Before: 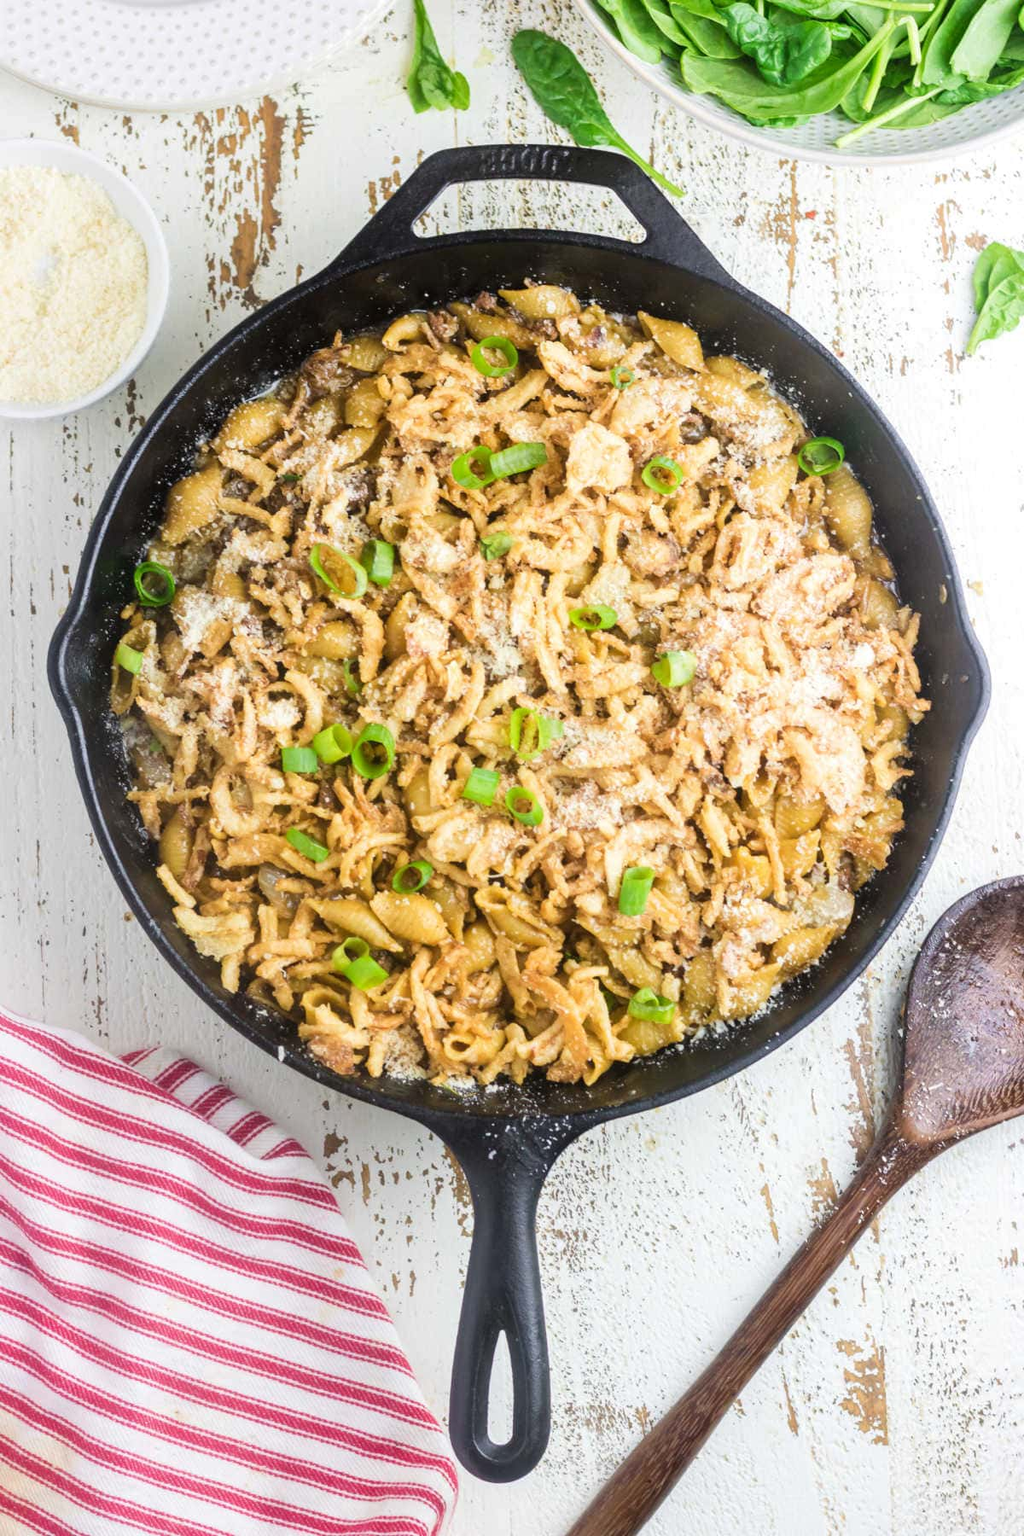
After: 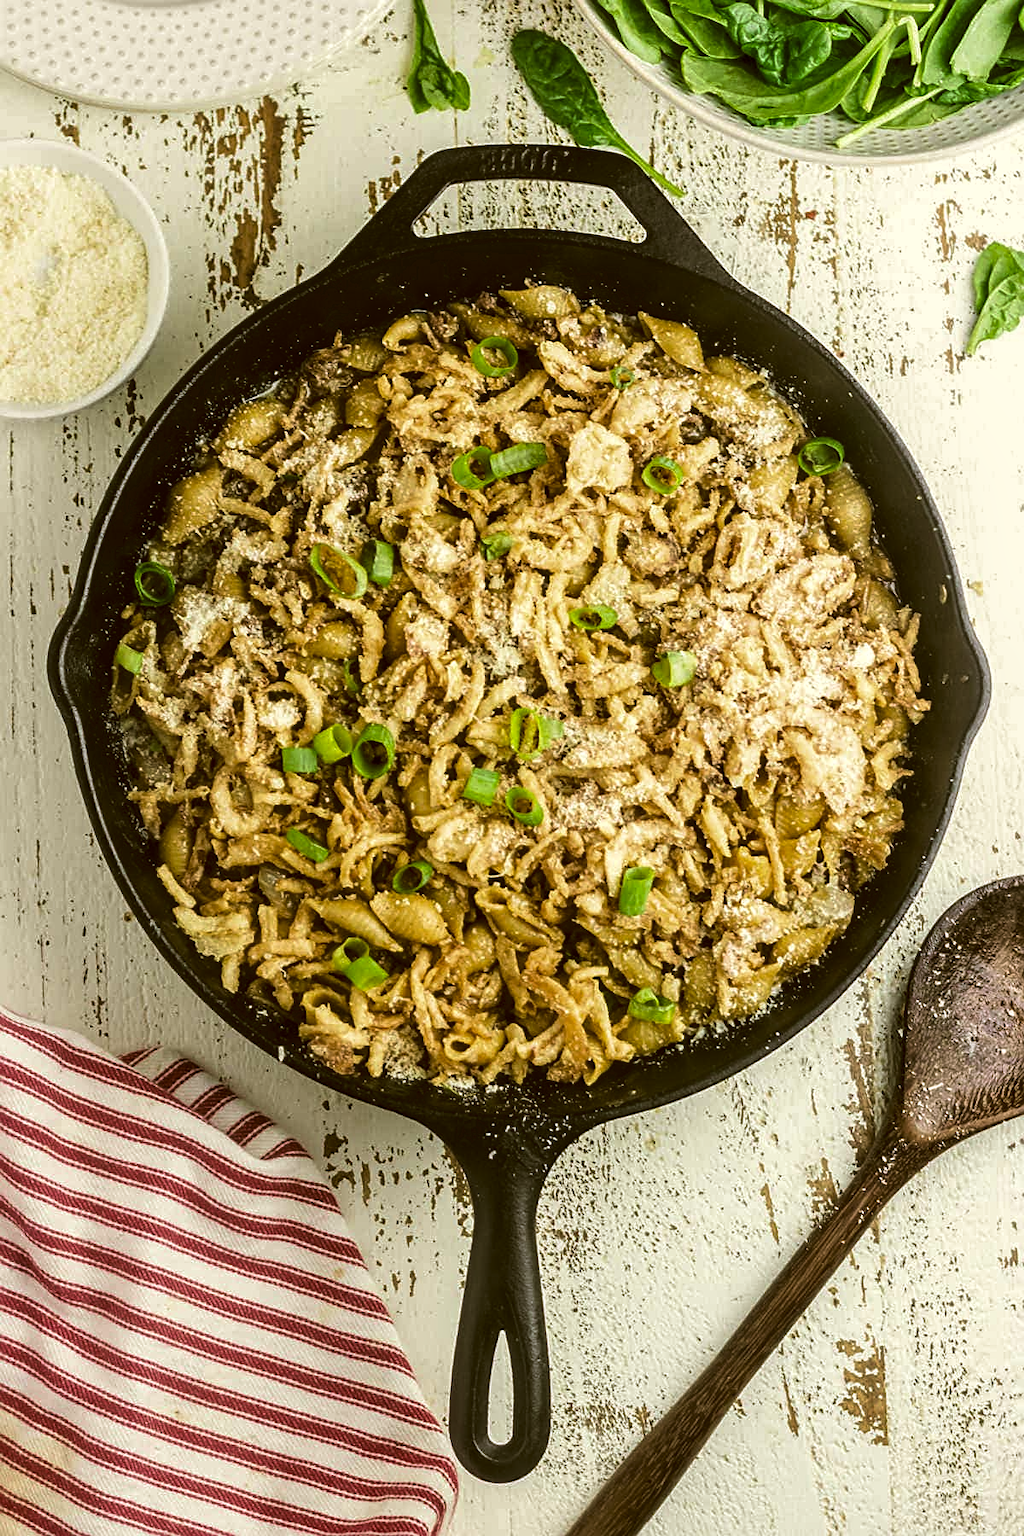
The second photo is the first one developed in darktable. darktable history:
levels: levels [0, 0.618, 1]
color correction: highlights a* -1.29, highlights b* 10.27, shadows a* 0.777, shadows b* 19.87
local contrast: on, module defaults
velvia: on, module defaults
sharpen: on, module defaults
